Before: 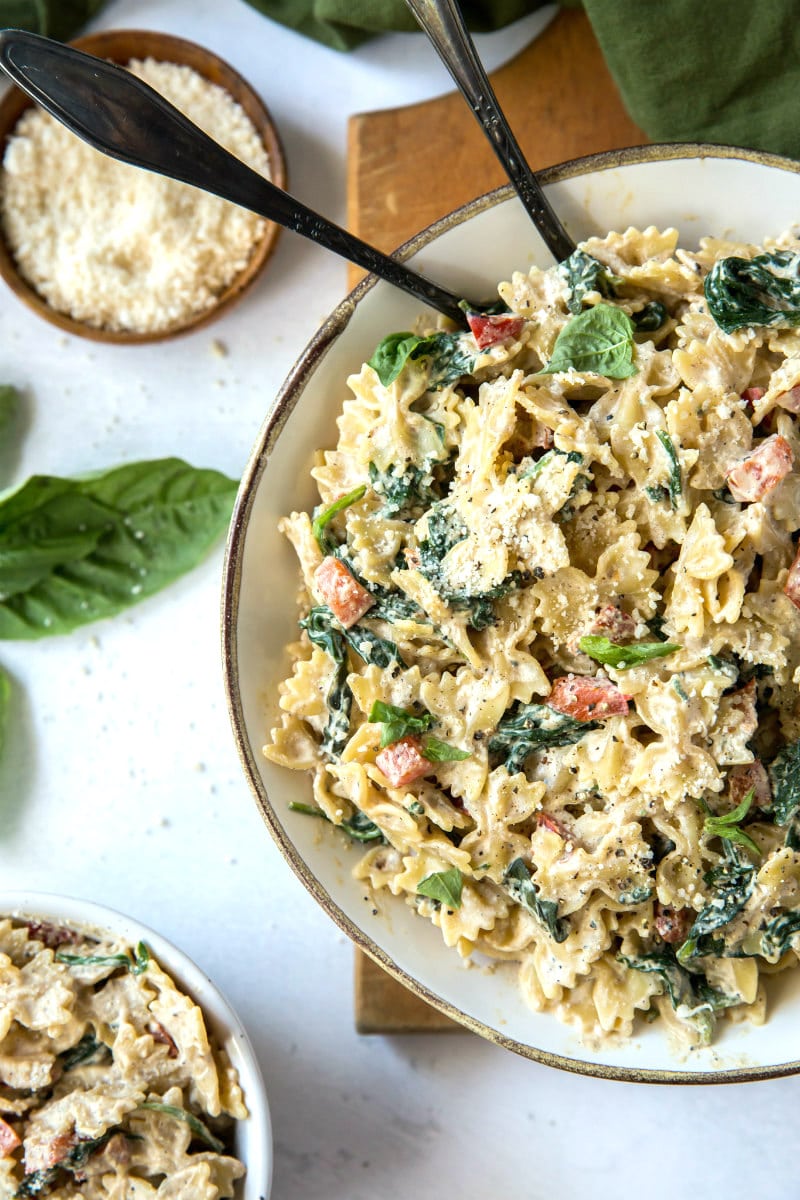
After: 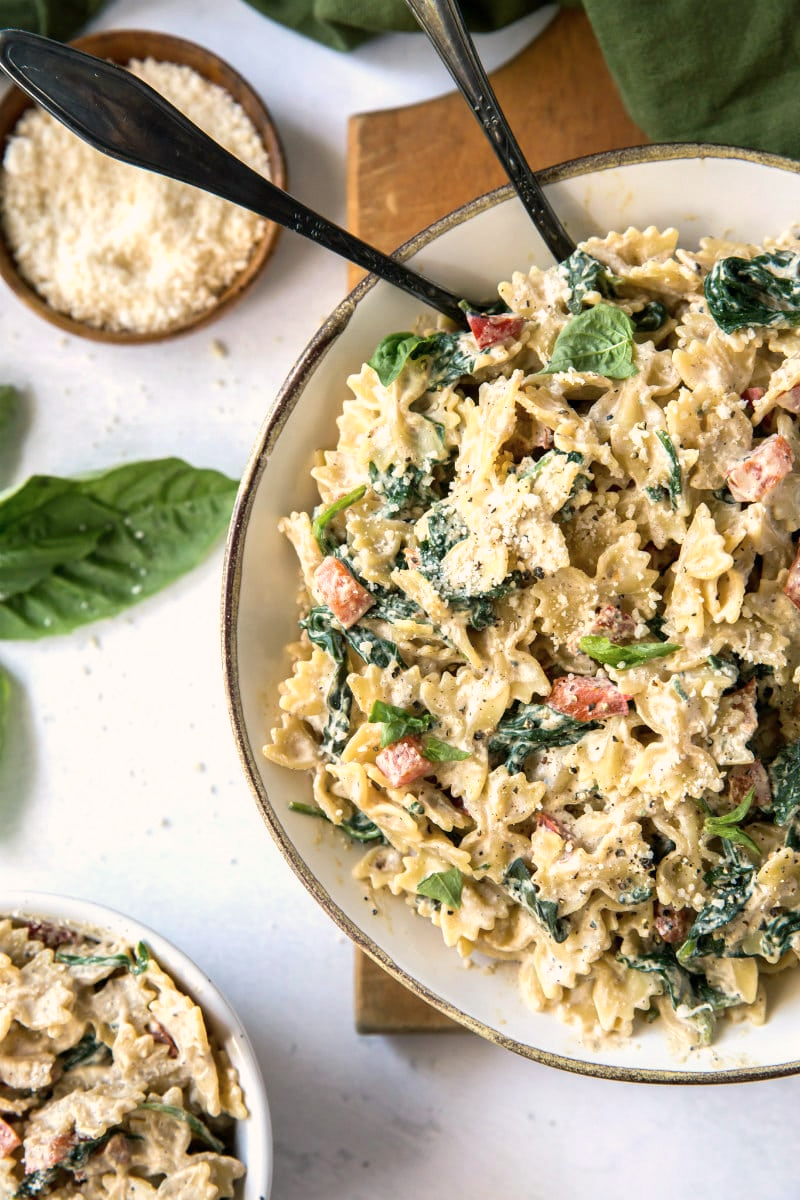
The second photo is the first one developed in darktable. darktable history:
color balance rgb: highlights gain › chroma 2.01%, highlights gain › hue 46.07°, perceptual saturation grading › global saturation -4.194%, perceptual saturation grading › shadows -1.47%
